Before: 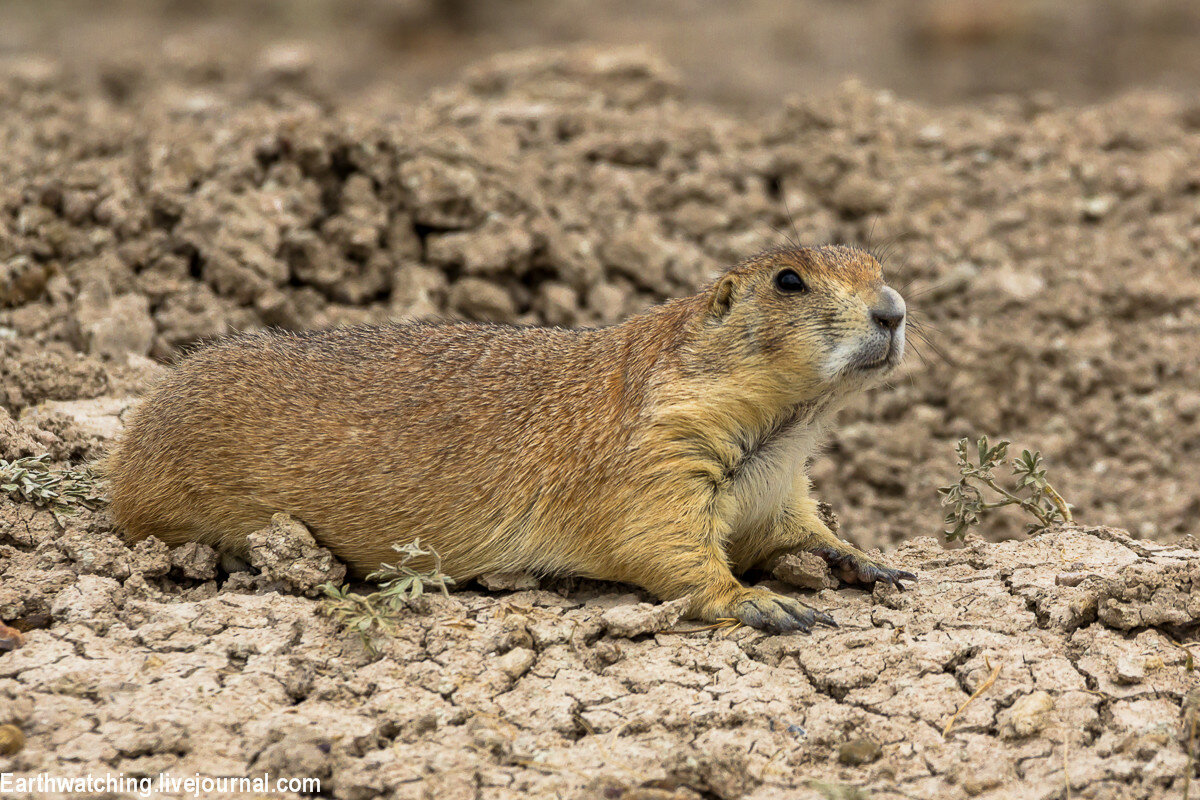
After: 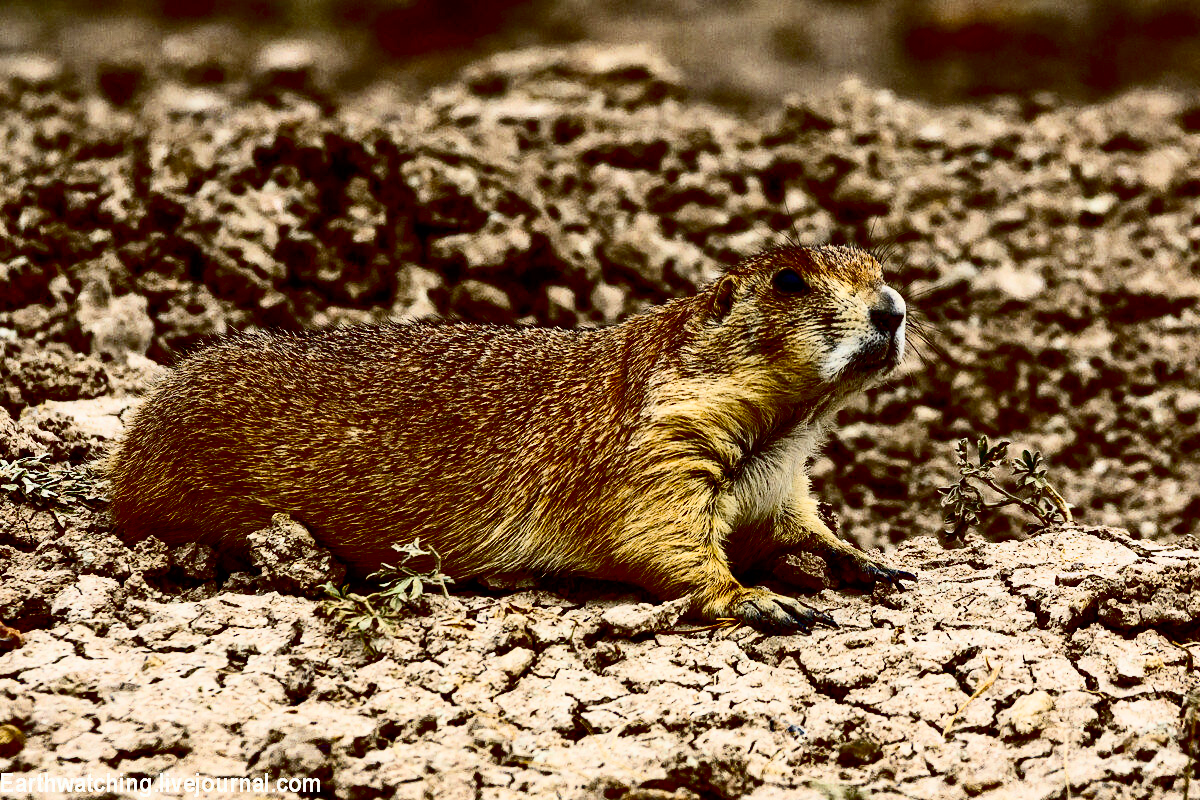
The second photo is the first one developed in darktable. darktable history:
exposure: black level correction 0.1, exposure -0.092 EV, compensate highlight preservation false
contrast brightness saturation: contrast 0.5, saturation -0.1
